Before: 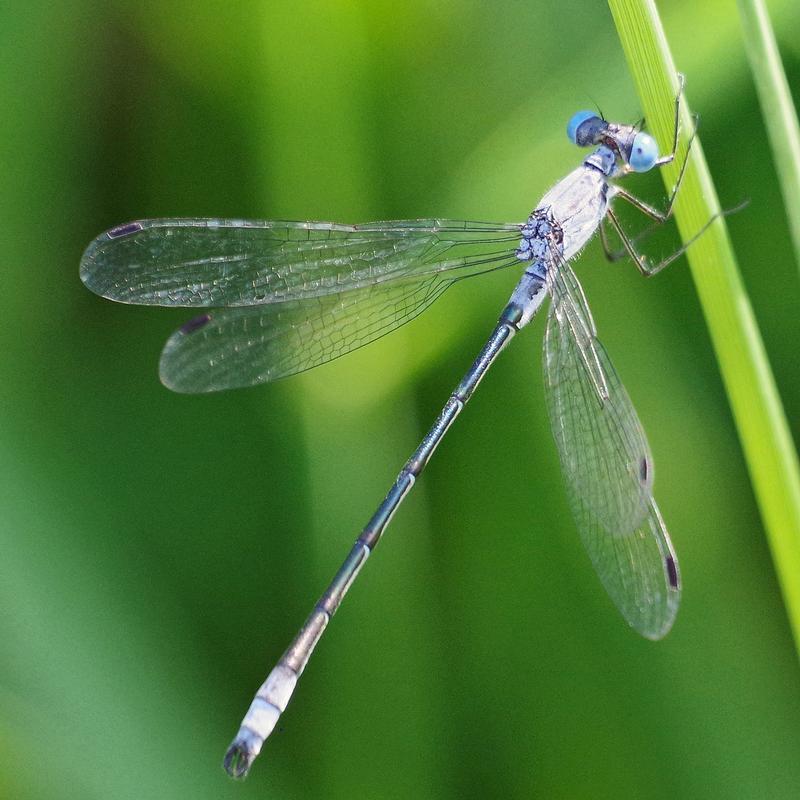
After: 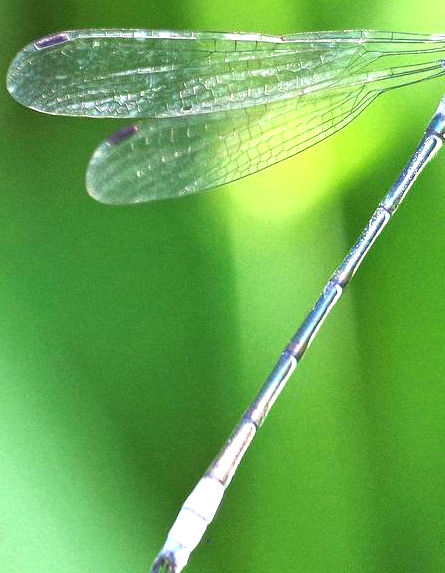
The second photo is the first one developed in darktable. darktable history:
crop: left 9.211%, top 23.658%, right 35.083%, bottom 4.629%
exposure: black level correction 0, exposure 1.444 EV, compensate exposure bias true, compensate highlight preservation false
